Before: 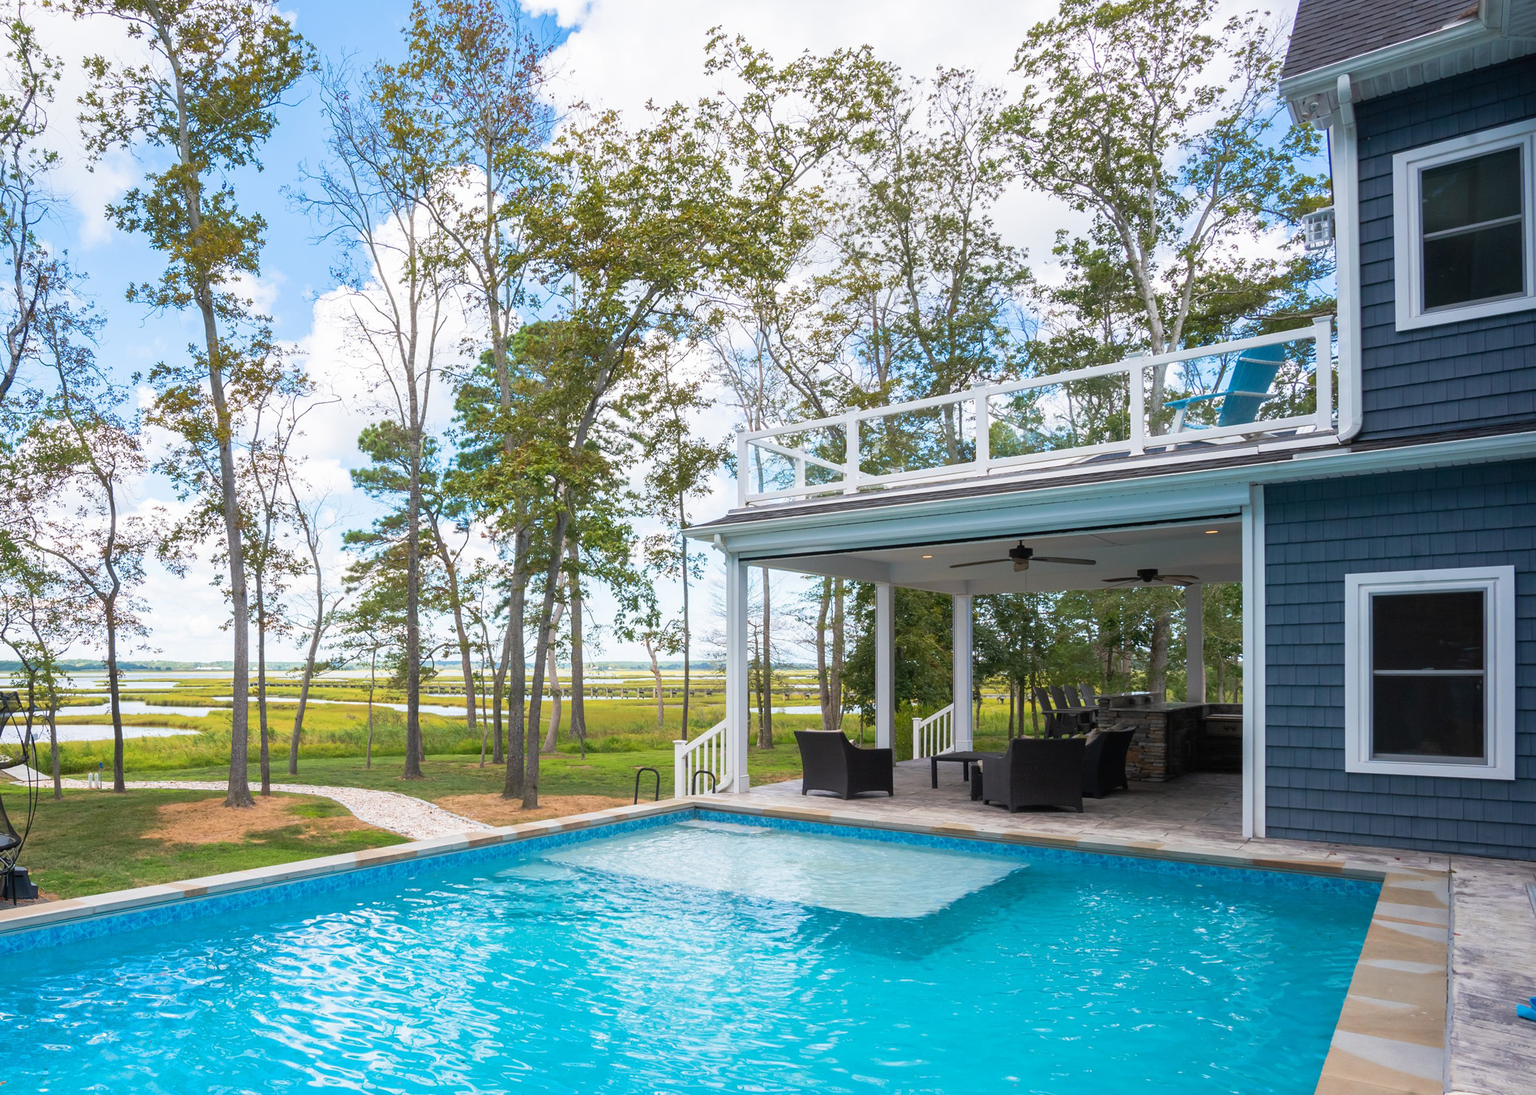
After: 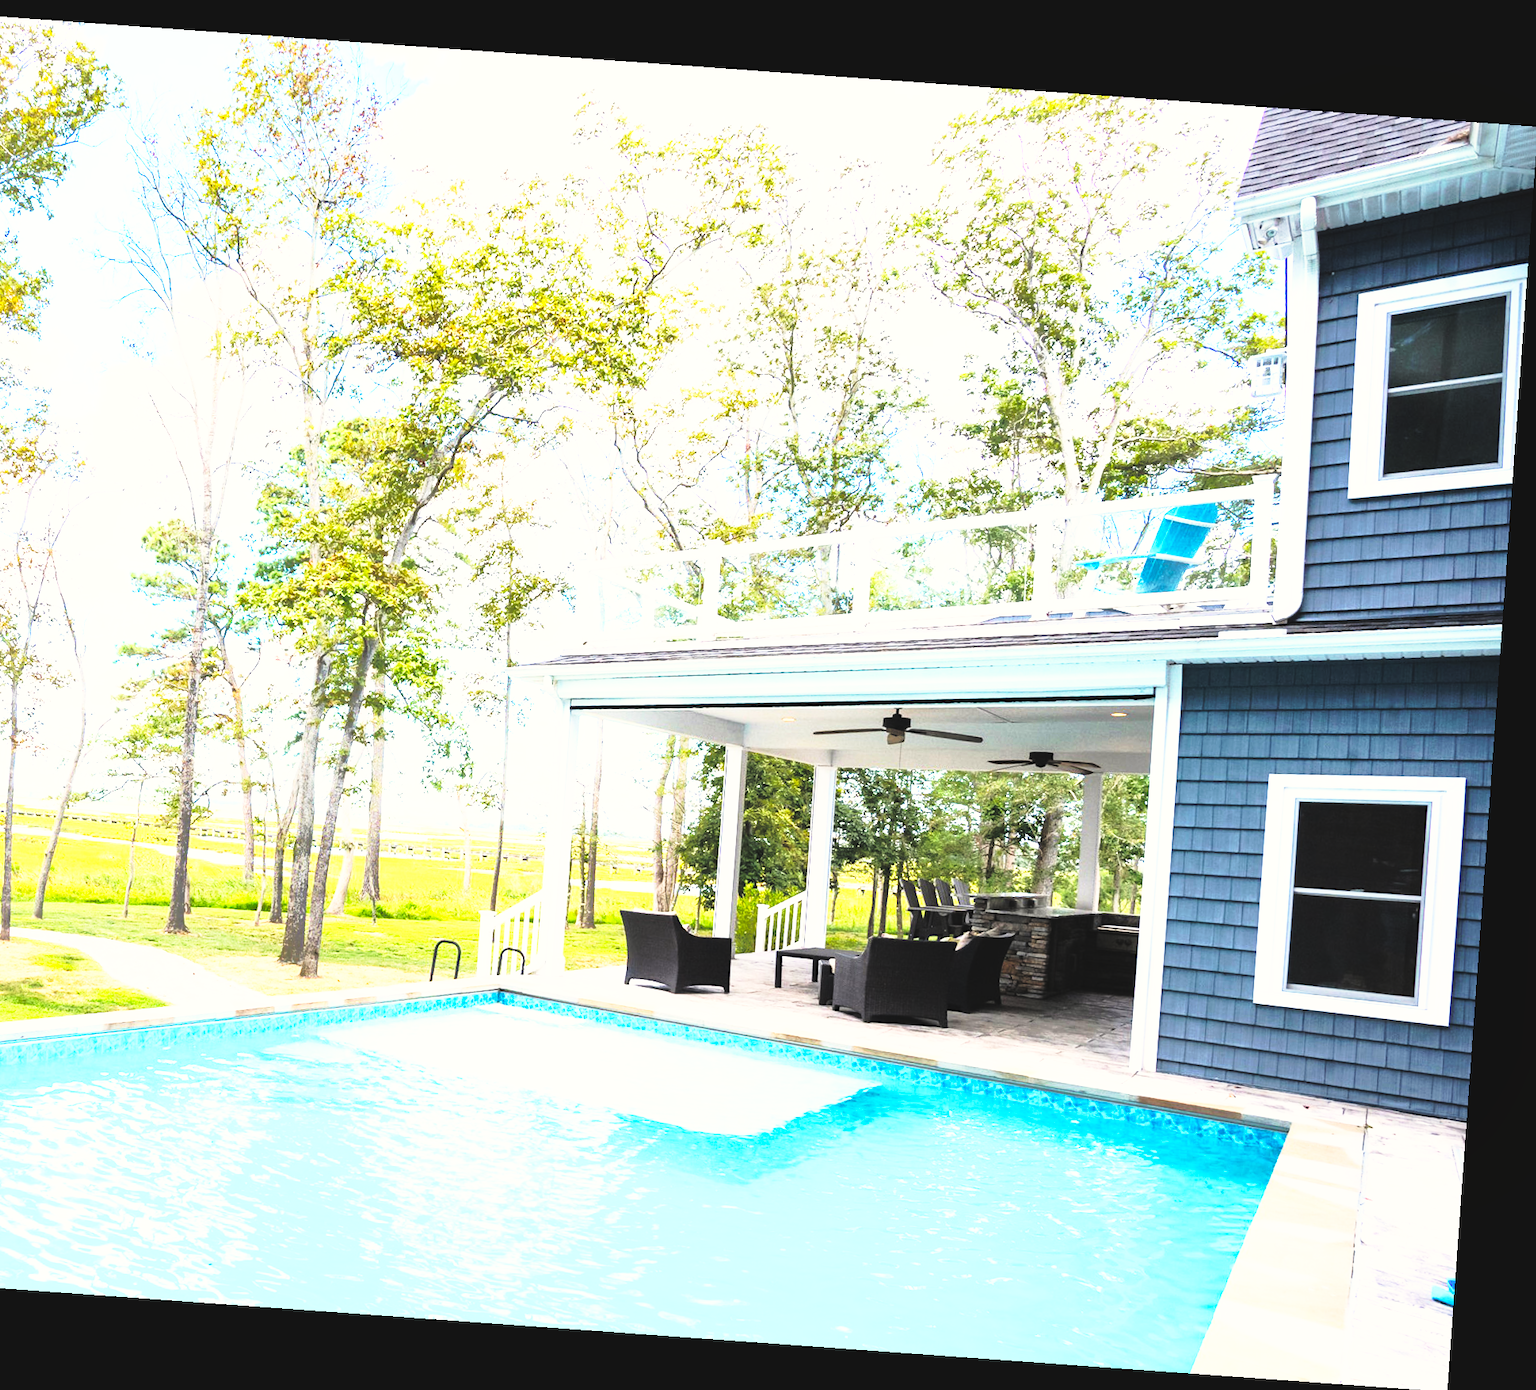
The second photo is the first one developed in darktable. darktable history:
contrast brightness saturation: contrast 0.14, brightness 0.21
shadows and highlights: on, module defaults
exposure: black level correction -0.005, exposure 0.054 EV, compensate highlight preservation false
crop: left 17.582%, bottom 0.031%
base curve: curves: ch0 [(0, 0) (0.026, 0.03) (0.109, 0.232) (0.351, 0.748) (0.669, 0.968) (1, 1)], preserve colors none
rotate and perspective: rotation 4.1°, automatic cropping off
rgb curve: curves: ch0 [(0, 0) (0.21, 0.15) (0.24, 0.21) (0.5, 0.75) (0.75, 0.96) (0.89, 0.99) (1, 1)]; ch1 [(0, 0.02) (0.21, 0.13) (0.25, 0.2) (0.5, 0.67) (0.75, 0.9) (0.89, 0.97) (1, 1)]; ch2 [(0, 0.02) (0.21, 0.13) (0.25, 0.2) (0.5, 0.67) (0.75, 0.9) (0.89, 0.97) (1, 1)], compensate middle gray true
color correction: highlights b* 3
